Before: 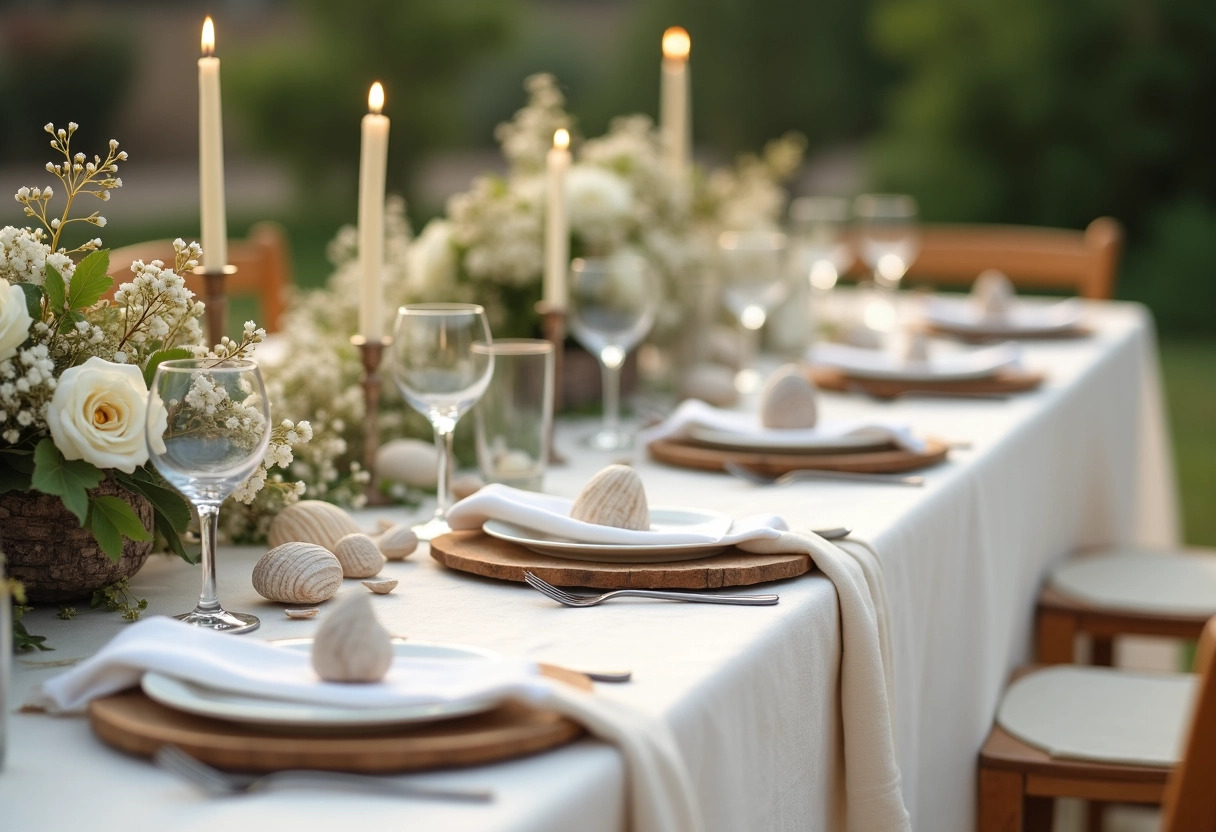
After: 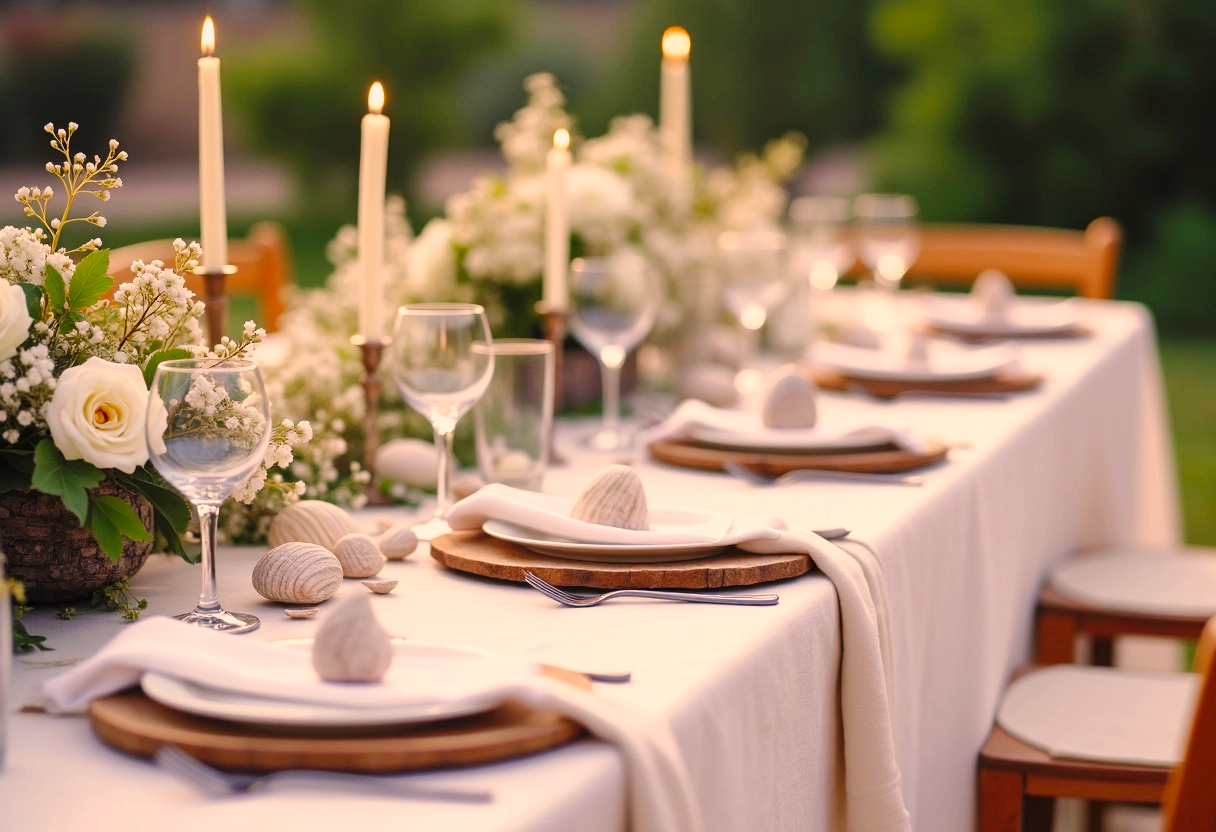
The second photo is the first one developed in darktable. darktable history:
base curve: curves: ch0 [(0, 0) (0.036, 0.025) (0.121, 0.166) (0.206, 0.329) (0.605, 0.79) (1, 1)], preserve colors none
color calibration: illuminant as shot in camera, x 0.379, y 0.396, temperature 4138.76 K
color correction: highlights a* 15, highlights b* 31.55
shadows and highlights: on, module defaults
